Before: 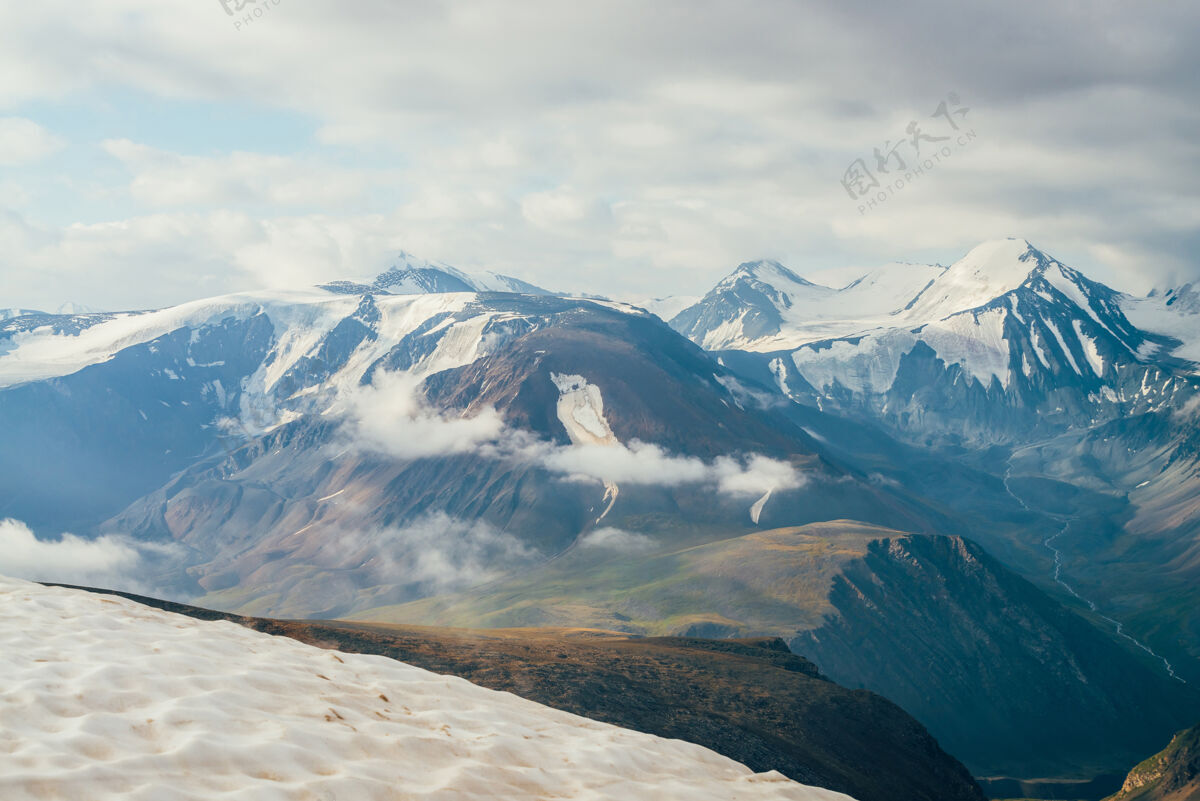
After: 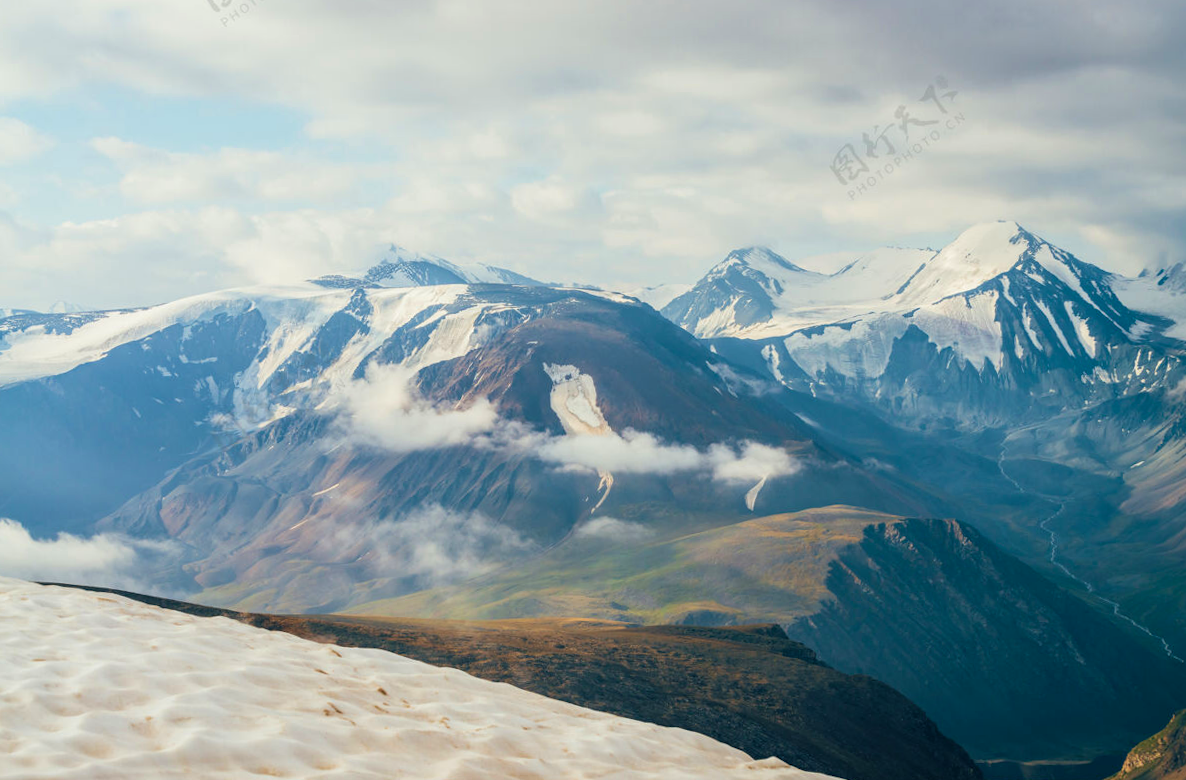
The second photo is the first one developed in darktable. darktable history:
velvia: on, module defaults
rotate and perspective: rotation -1°, crop left 0.011, crop right 0.989, crop top 0.025, crop bottom 0.975
rgb levels: preserve colors max RGB
